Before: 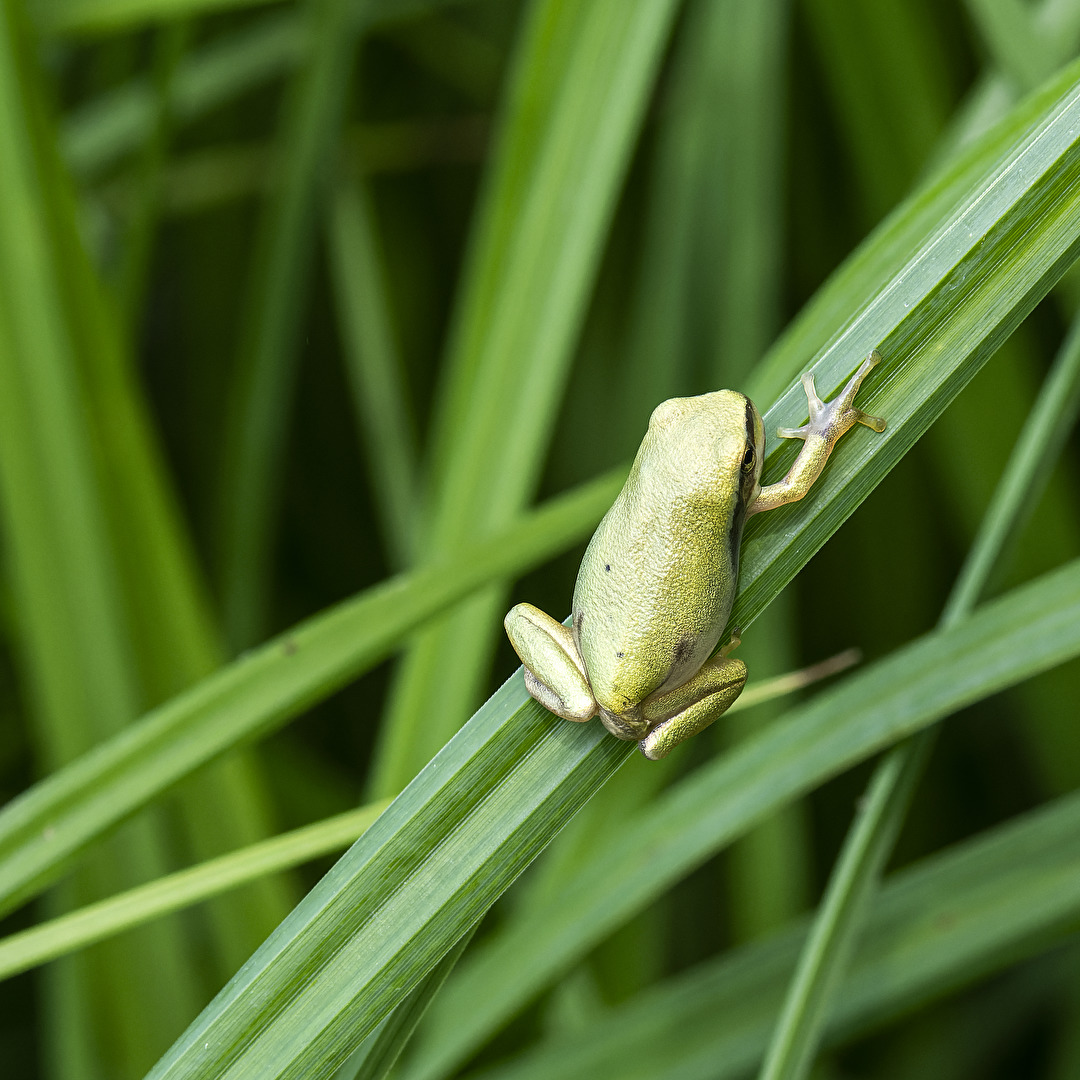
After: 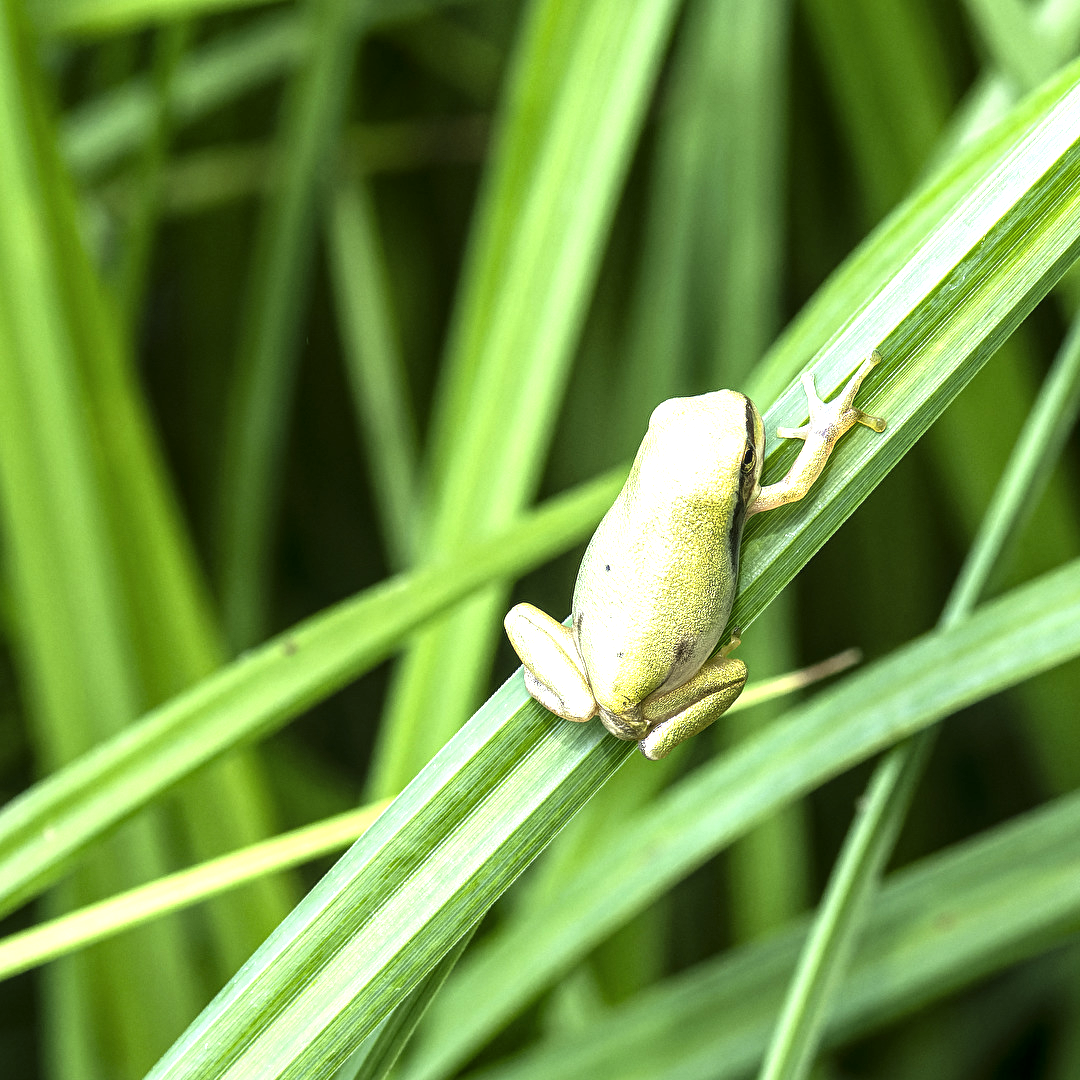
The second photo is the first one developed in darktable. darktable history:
exposure: black level correction -0.002, exposure 0.712 EV, compensate exposure bias true, compensate highlight preservation false
local contrast: highlights 85%, shadows 83%
tone equalizer: -8 EV -0.392 EV, -7 EV -0.378 EV, -6 EV -0.311 EV, -5 EV -0.225 EV, -3 EV 0.251 EV, -2 EV 0.315 EV, -1 EV 0.396 EV, +0 EV 0.418 EV, mask exposure compensation -0.5 EV
